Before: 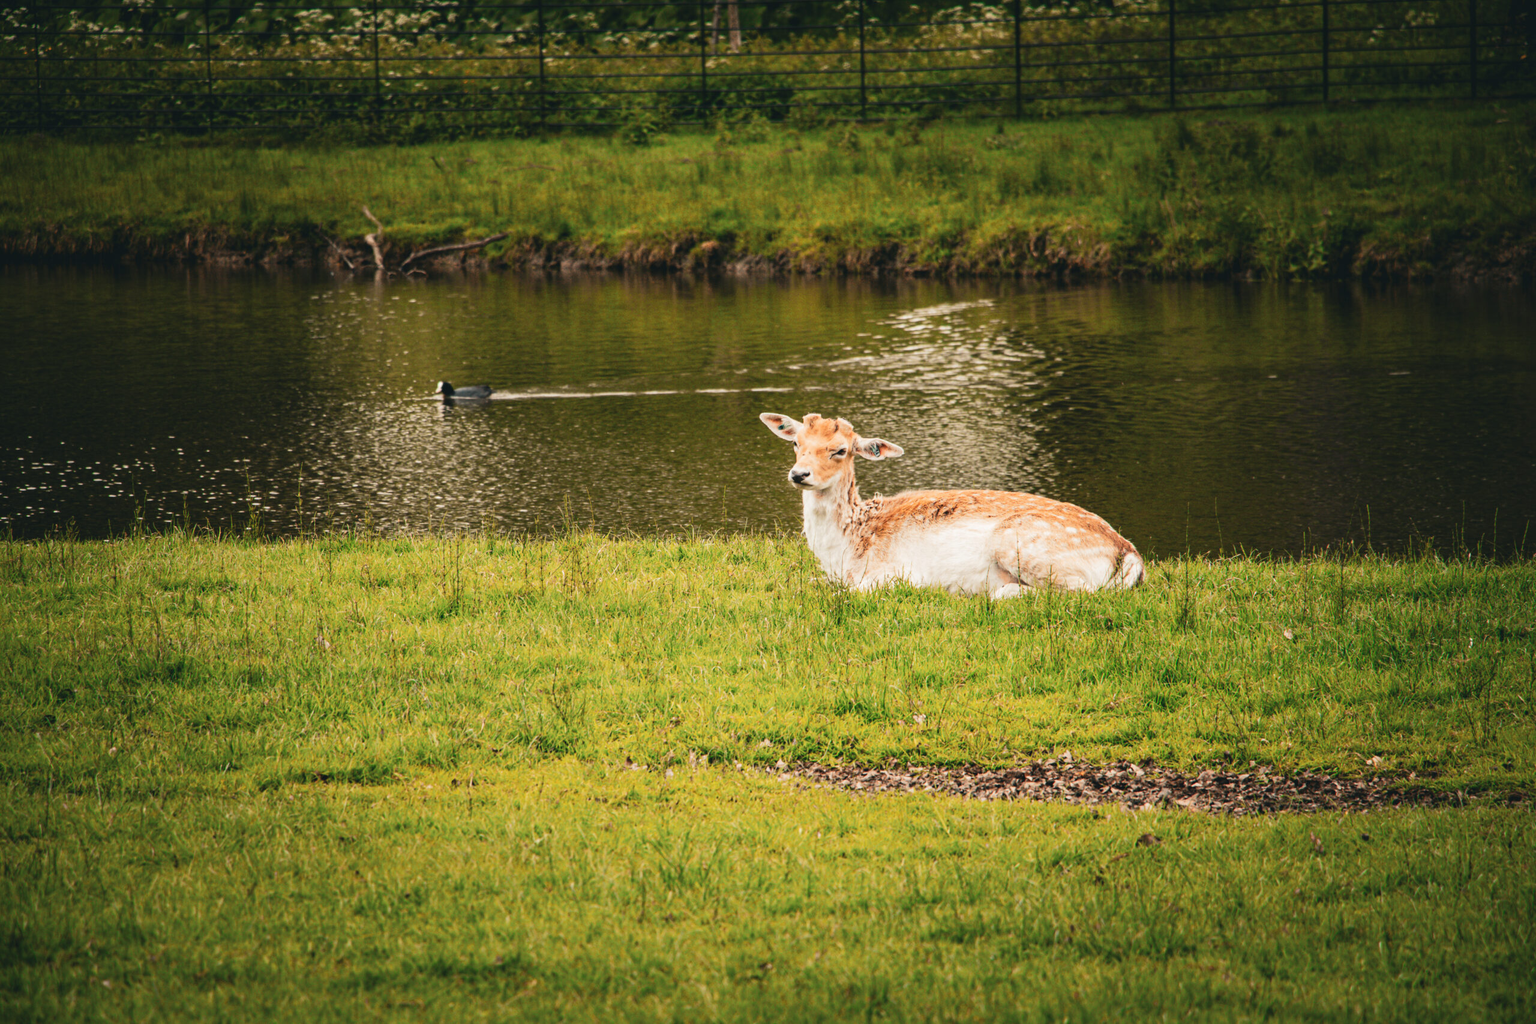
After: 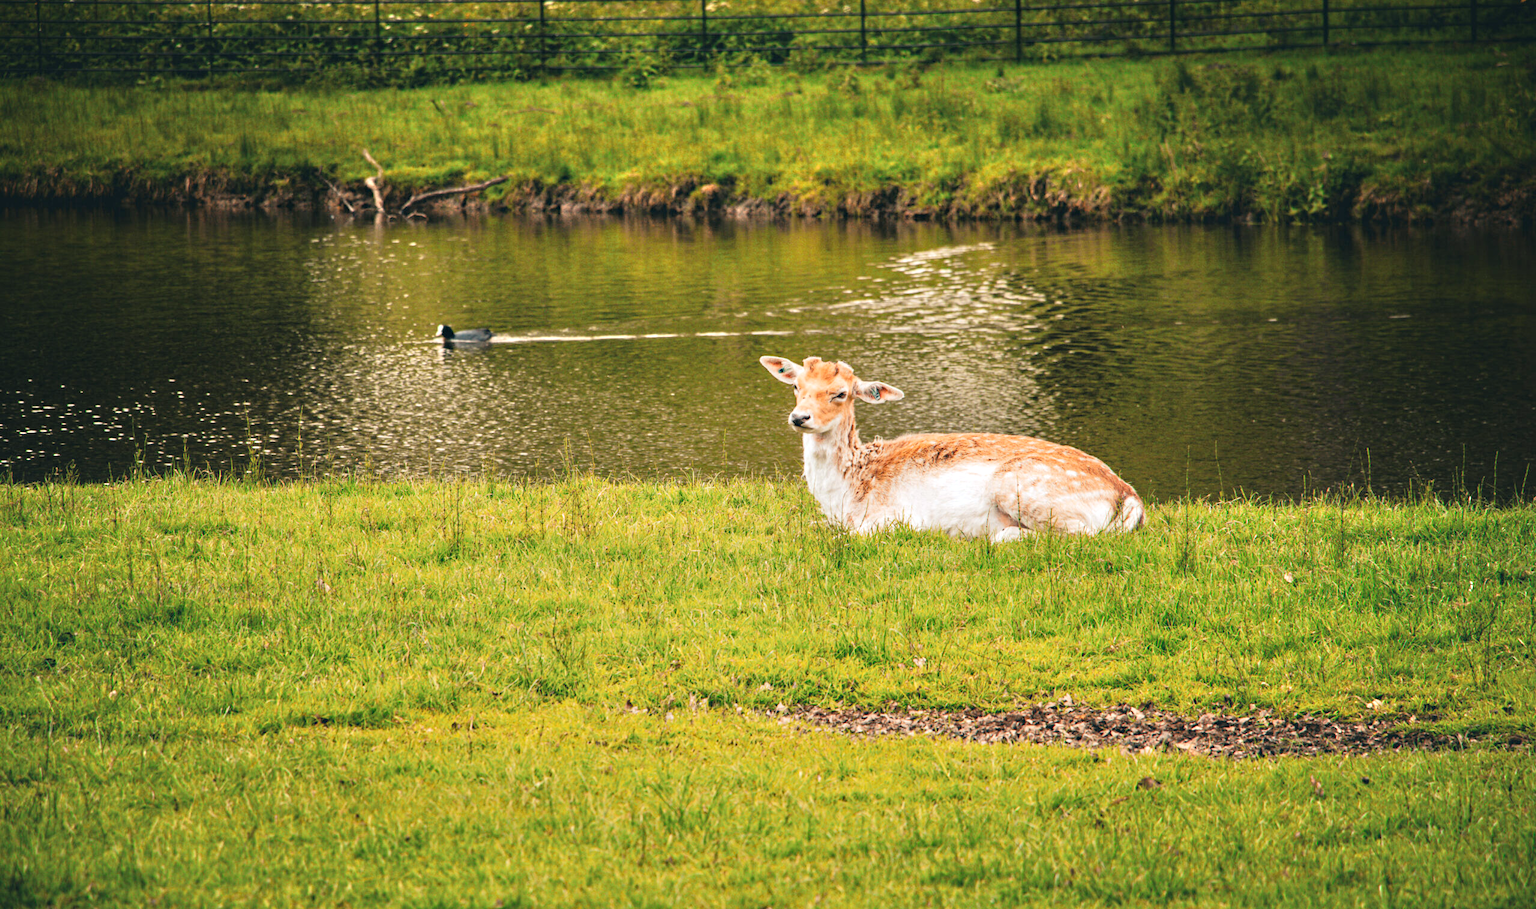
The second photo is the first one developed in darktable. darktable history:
crop and rotate: top 5.609%, bottom 5.609%
haze removal: compatibility mode true, adaptive false
tone equalizer: -7 EV 0.15 EV, -6 EV 0.6 EV, -5 EV 1.15 EV, -4 EV 1.33 EV, -3 EV 1.15 EV, -2 EV 0.6 EV, -1 EV 0.15 EV, mask exposure compensation -0.5 EV
